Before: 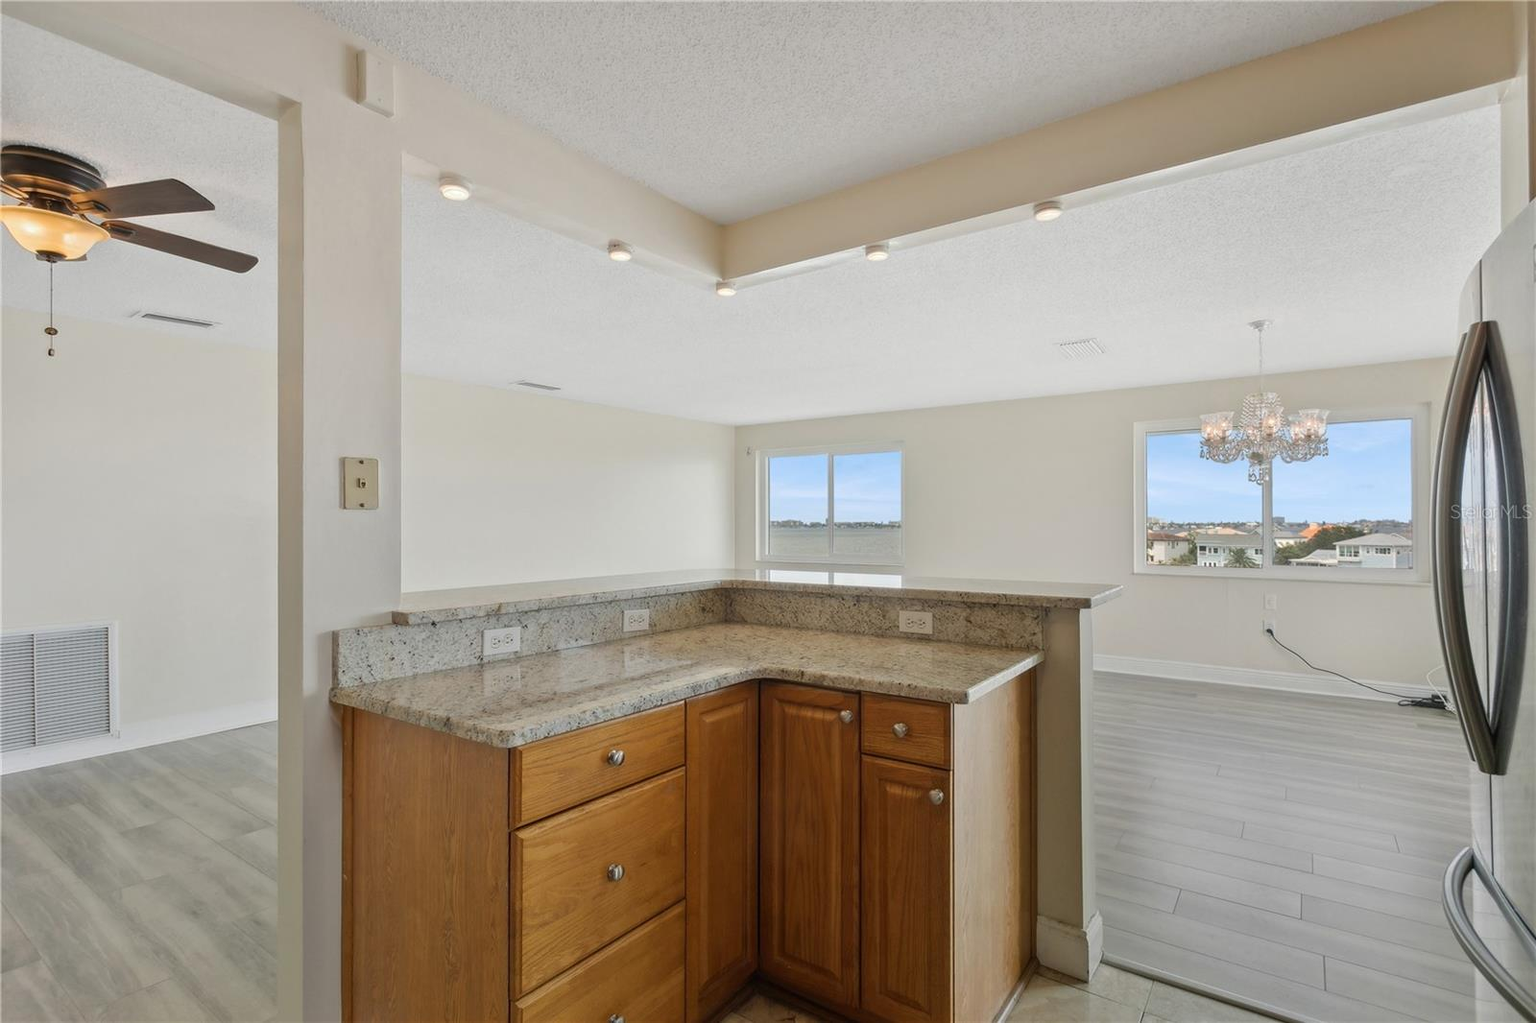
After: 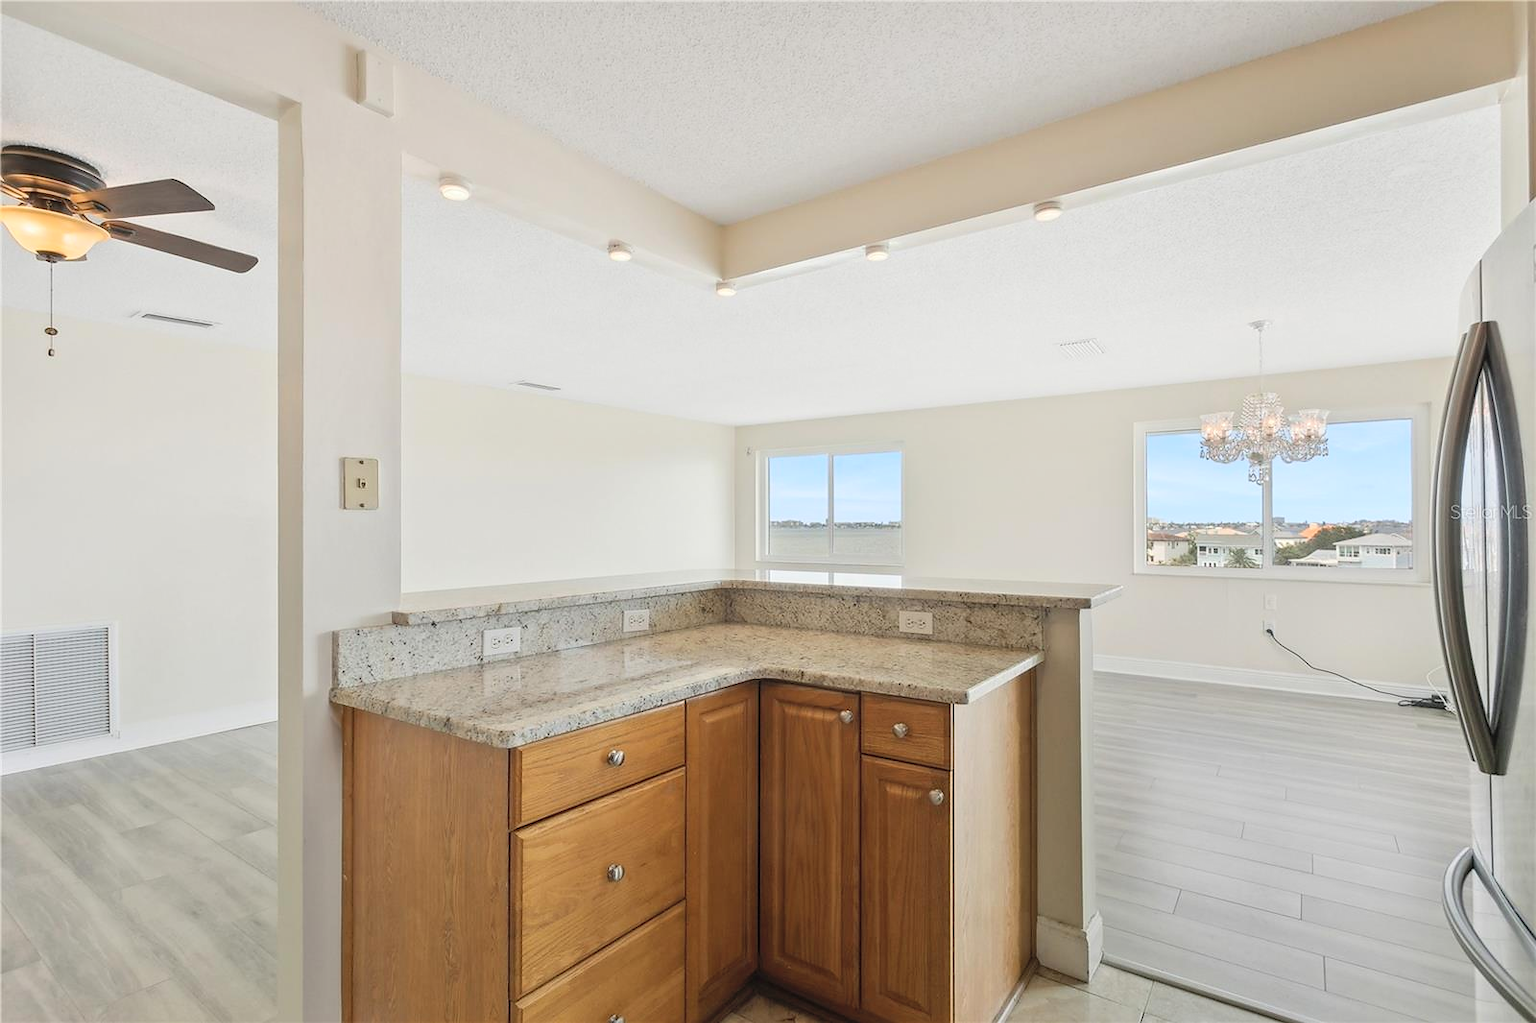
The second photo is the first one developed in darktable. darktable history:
sharpen: radius 1, threshold 1
contrast brightness saturation: contrast 0.14, brightness 0.21
